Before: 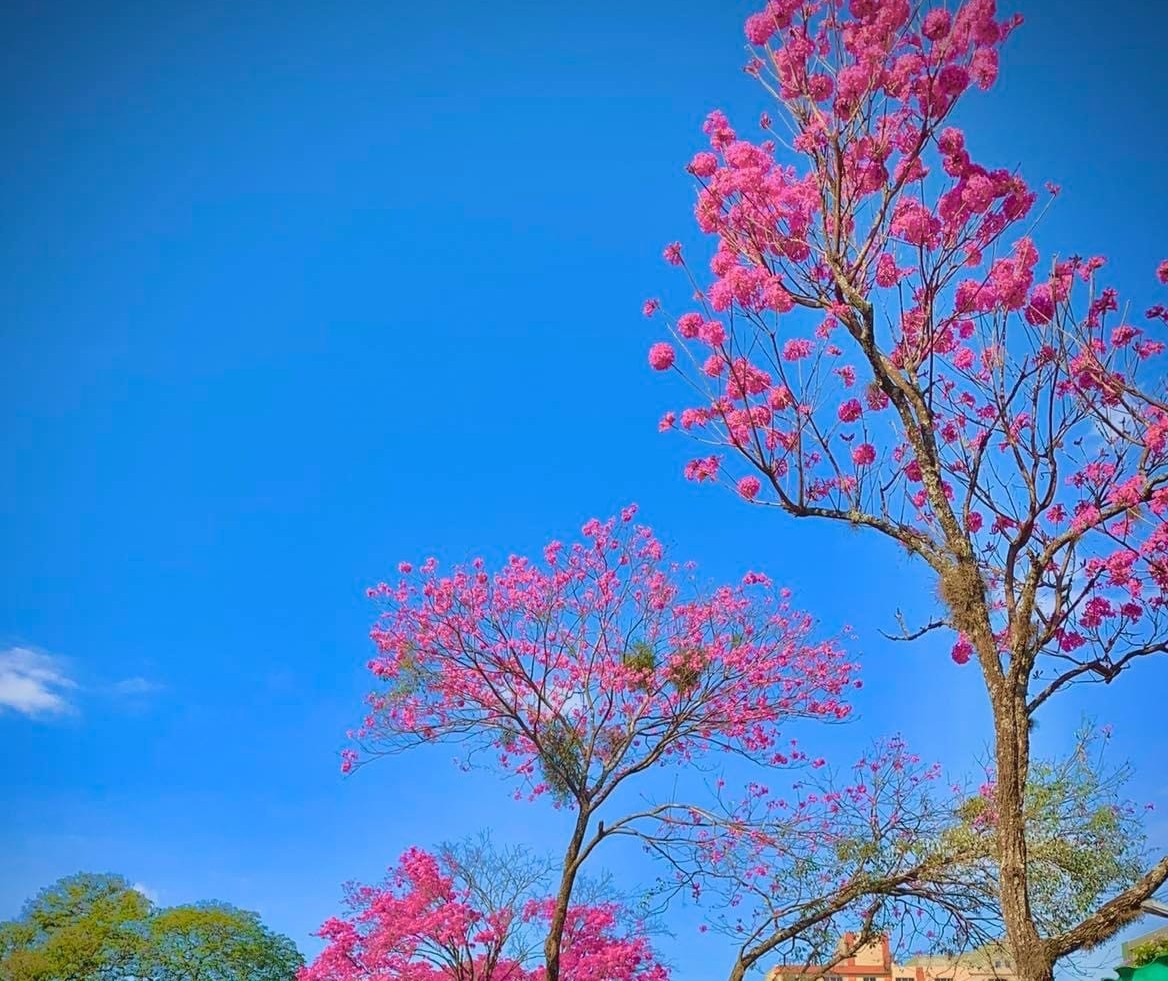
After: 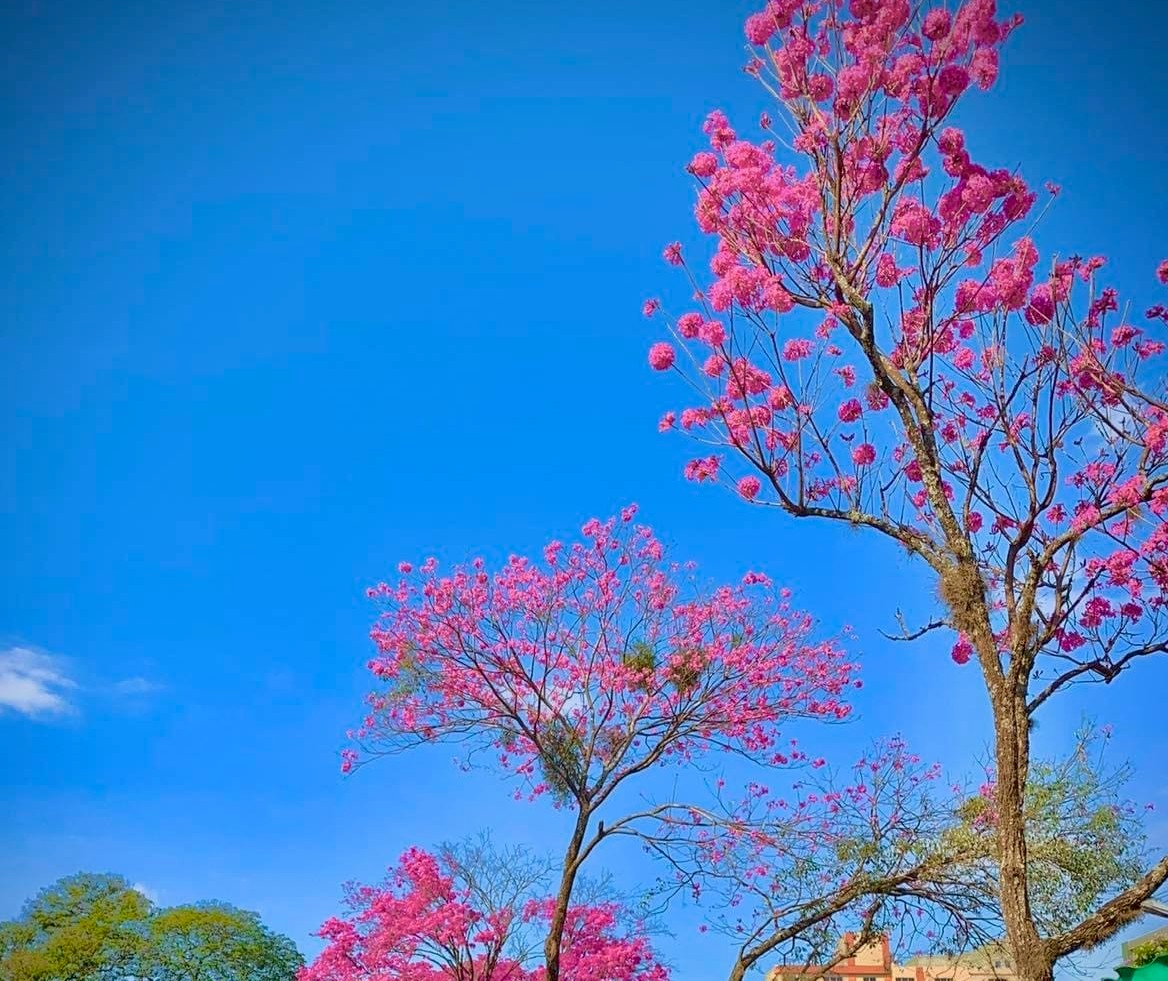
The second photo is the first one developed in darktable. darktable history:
exposure: black level correction 0.005, exposure 0.004 EV, compensate highlight preservation false
